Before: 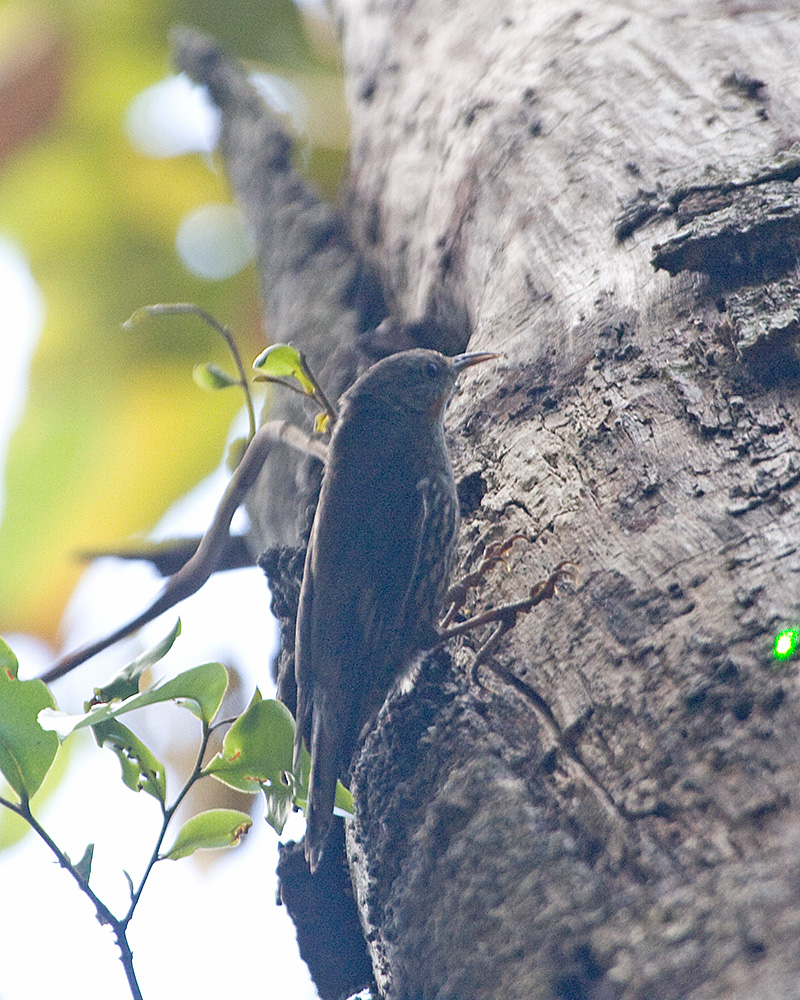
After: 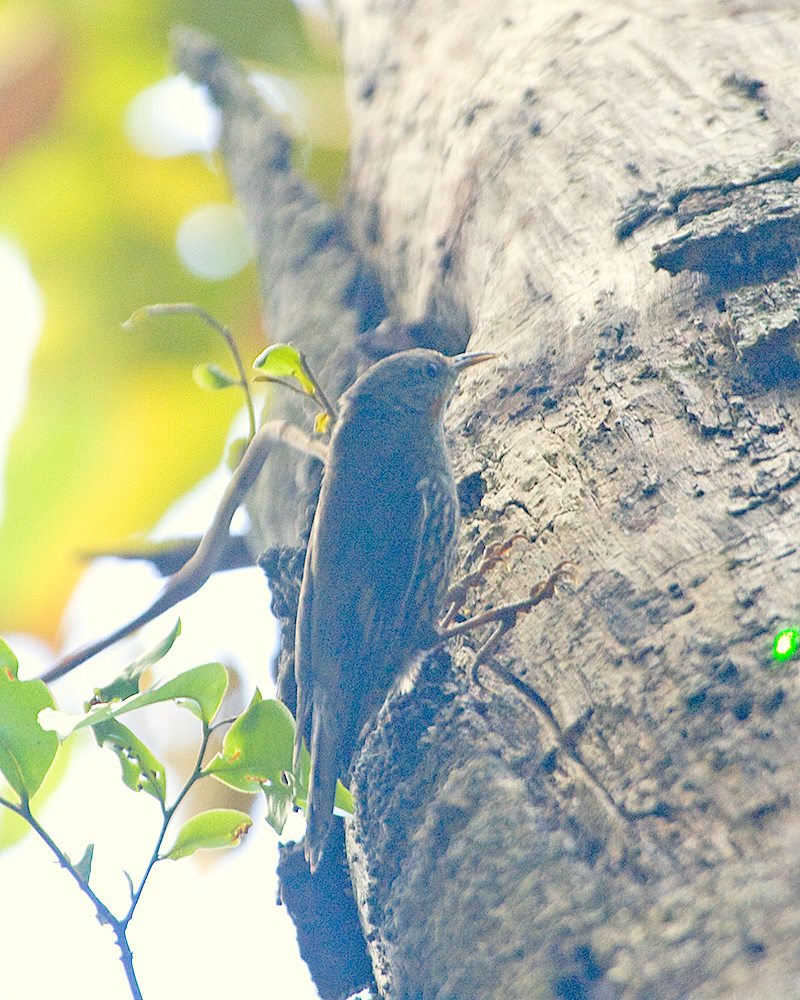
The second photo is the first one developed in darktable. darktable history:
color correction: highlights a* -0.482, highlights b* 9.48, shadows a* -9.48, shadows b* 0.803
levels: levels [0.072, 0.414, 0.976]
